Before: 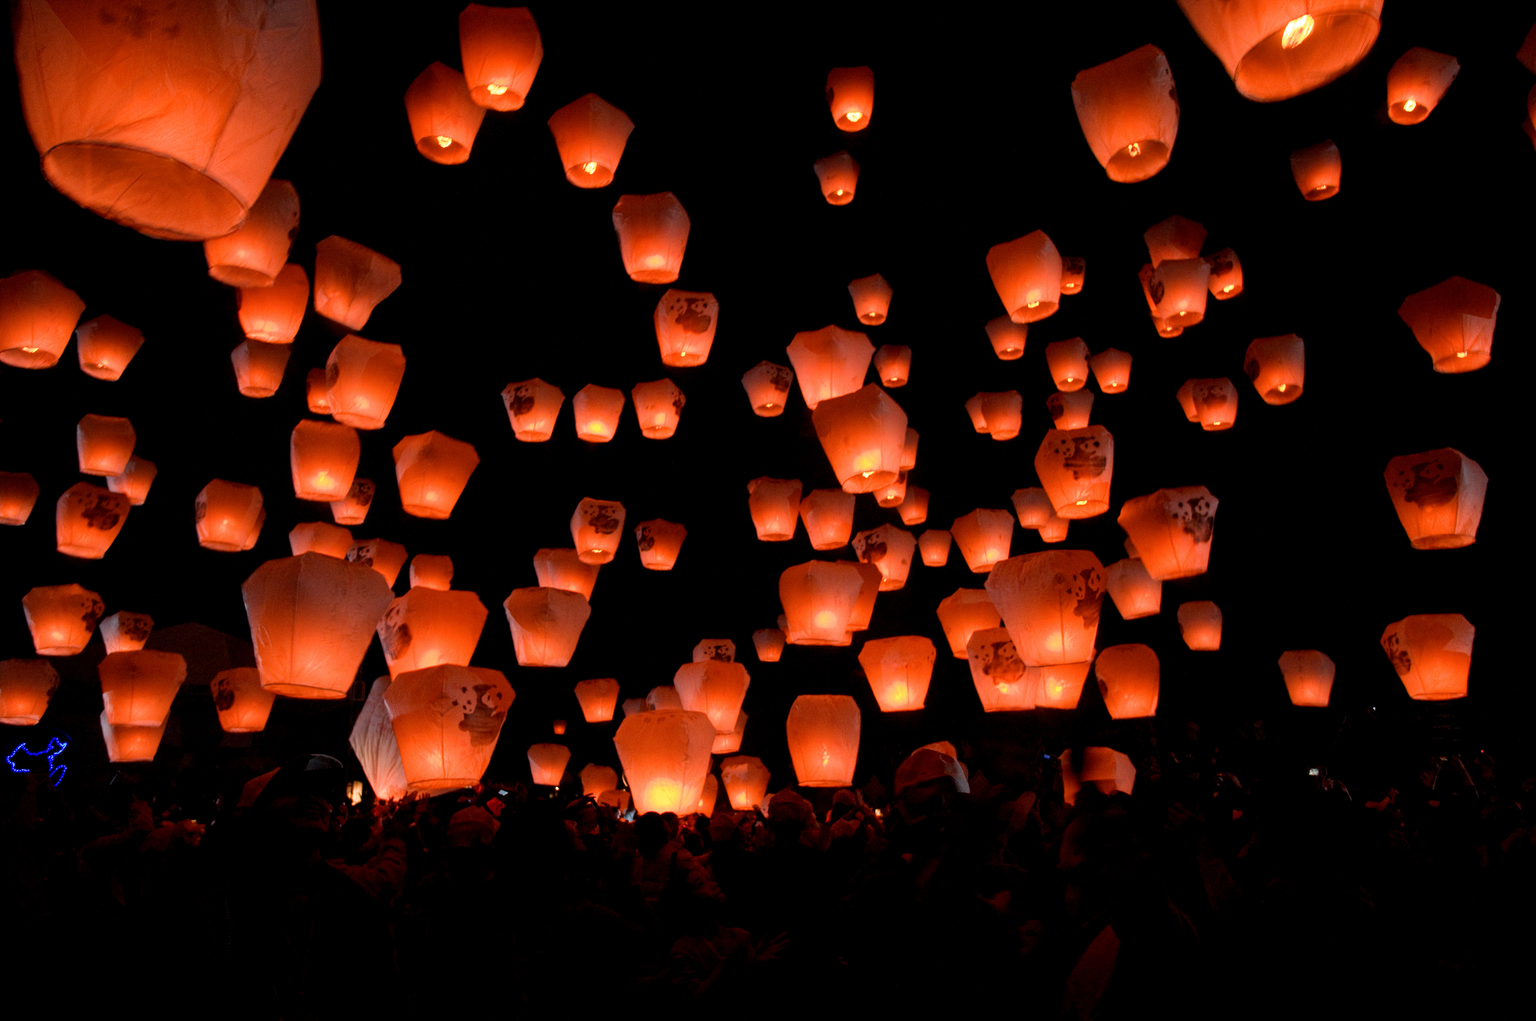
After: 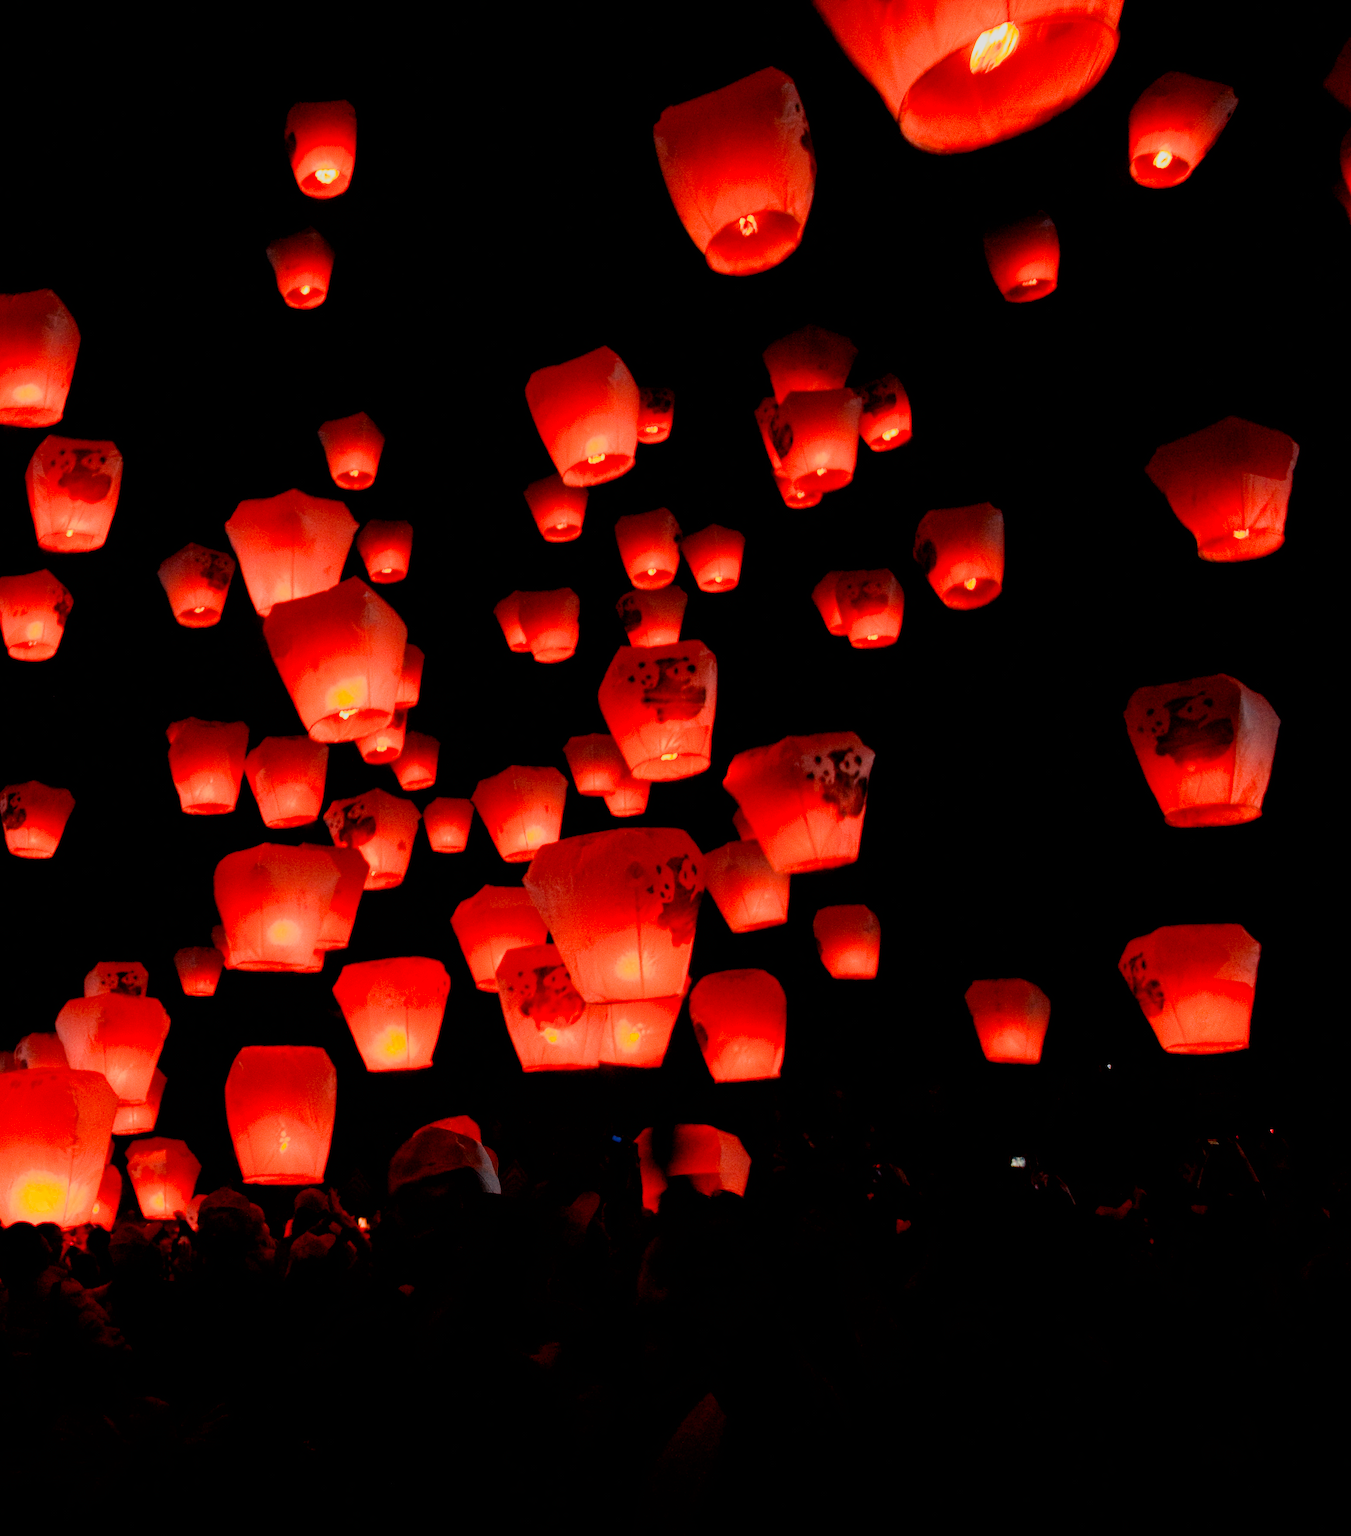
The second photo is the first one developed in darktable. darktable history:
color zones: curves: ch0 [(0, 0.499) (0.143, 0.5) (0.286, 0.5) (0.429, 0.476) (0.571, 0.284) (0.714, 0.243) (0.857, 0.449) (1, 0.499)]; ch1 [(0, 0.532) (0.143, 0.645) (0.286, 0.696) (0.429, 0.211) (0.571, 0.504) (0.714, 0.493) (0.857, 0.495) (1, 0.532)]; ch2 [(0, 0.5) (0.143, 0.5) (0.286, 0.427) (0.429, 0.324) (0.571, 0.5) (0.714, 0.5) (0.857, 0.5) (1, 0.5)]
tone equalizer: edges refinement/feathering 500, mask exposure compensation -1.57 EV, preserve details no
crop: left 41.479%
filmic rgb: black relative exposure -7.65 EV, white relative exposure 3.98 EV, threshold 2.94 EV, hardness 4.01, contrast 1.096, highlights saturation mix -30.39%, enable highlight reconstruction true
